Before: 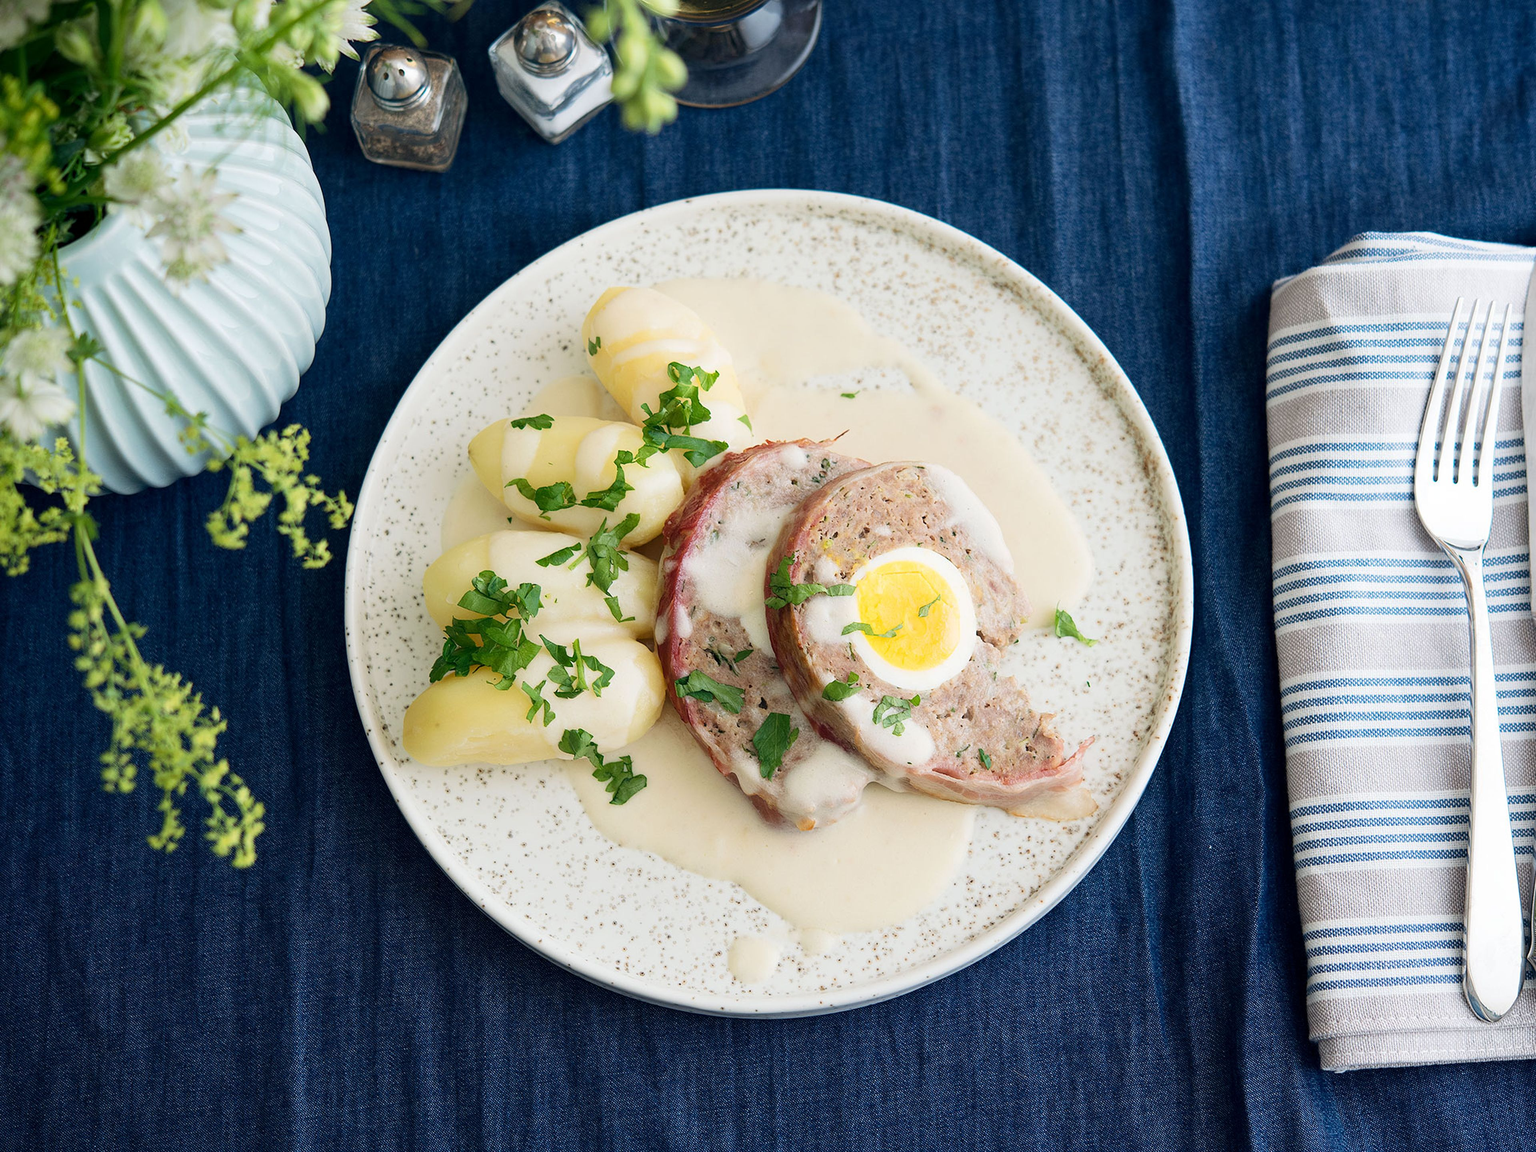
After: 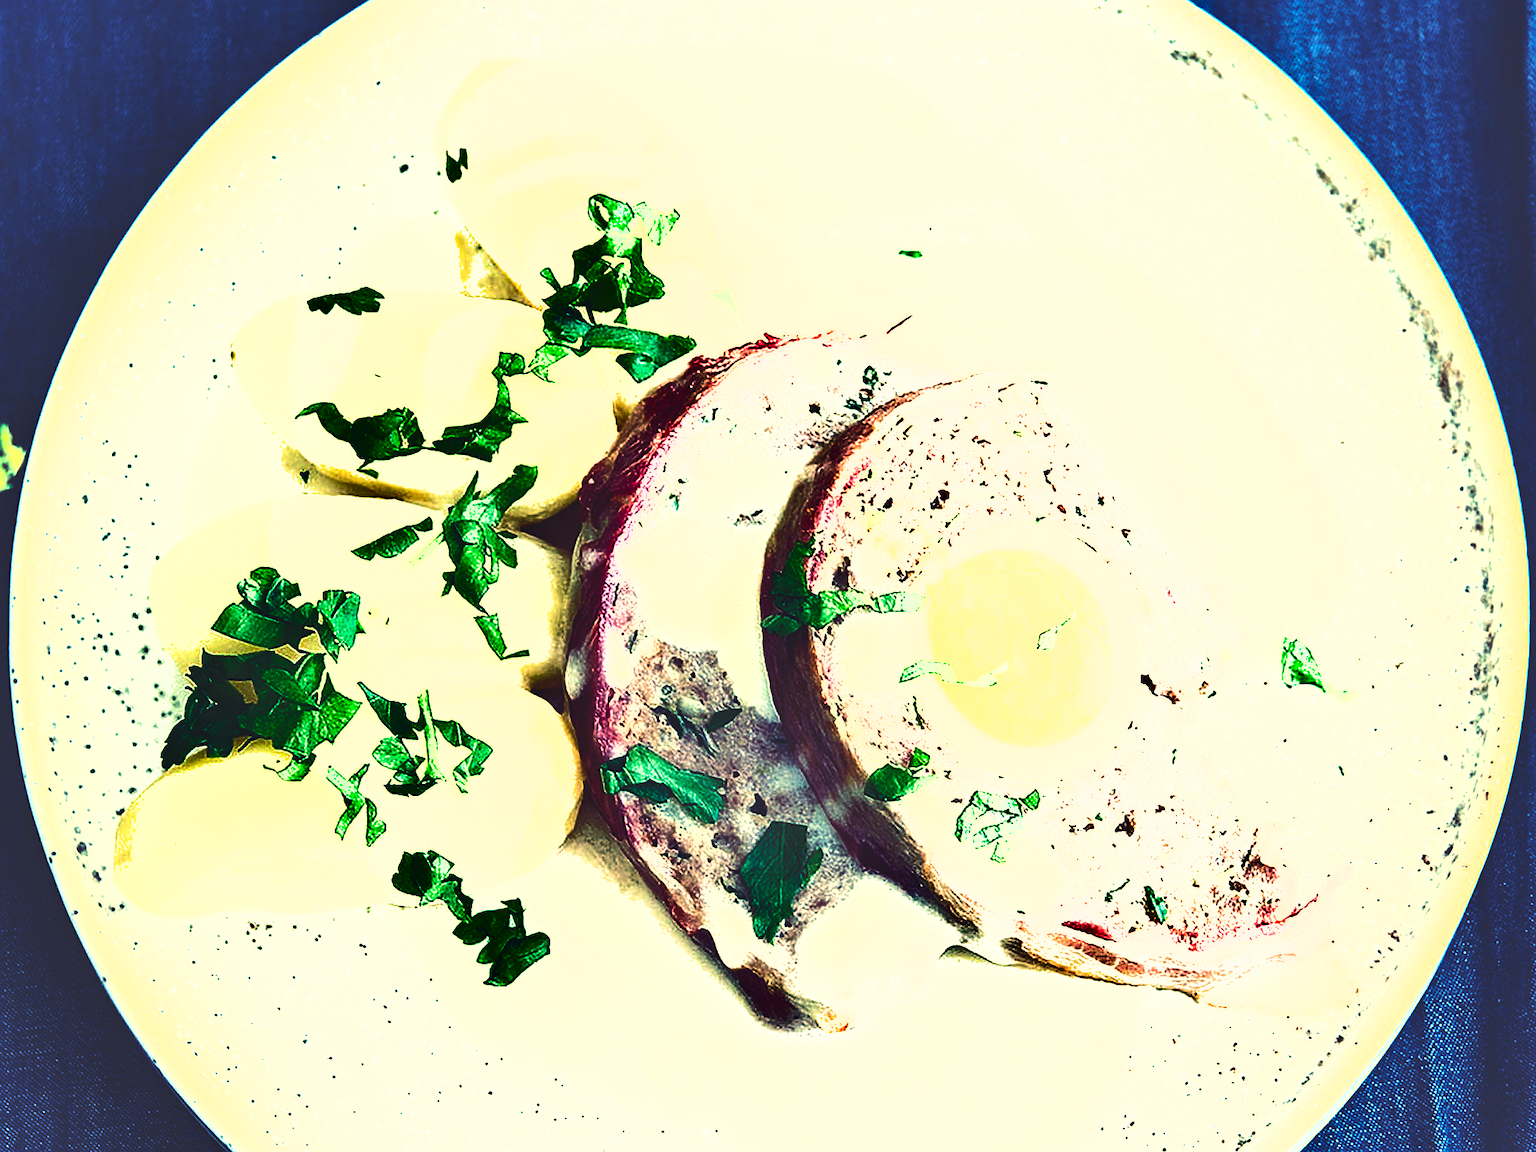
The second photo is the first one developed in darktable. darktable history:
contrast brightness saturation: contrast 0.1, brightness 0.03, saturation 0.09
shadows and highlights: radius 108.52, shadows 44.07, highlights -67.8, low approximation 0.01, soften with gaussian
exposure: exposure 0.648 EV, compensate highlight preservation false
sharpen: on, module defaults
tone equalizer: -8 EV -1.08 EV, -7 EV -1.01 EV, -6 EV -0.867 EV, -5 EV -0.578 EV, -3 EV 0.578 EV, -2 EV 0.867 EV, -1 EV 1.01 EV, +0 EV 1.08 EV, edges refinement/feathering 500, mask exposure compensation -1.57 EV, preserve details no
rgb curve: curves: ch0 [(0, 0.186) (0.314, 0.284) (0.576, 0.466) (0.805, 0.691) (0.936, 0.886)]; ch1 [(0, 0.186) (0.314, 0.284) (0.581, 0.534) (0.771, 0.746) (0.936, 0.958)]; ch2 [(0, 0.216) (0.275, 0.39) (1, 1)], mode RGB, independent channels, compensate middle gray true, preserve colors none
crop and rotate: left 22.13%, top 22.054%, right 22.026%, bottom 22.102%
velvia: on, module defaults
